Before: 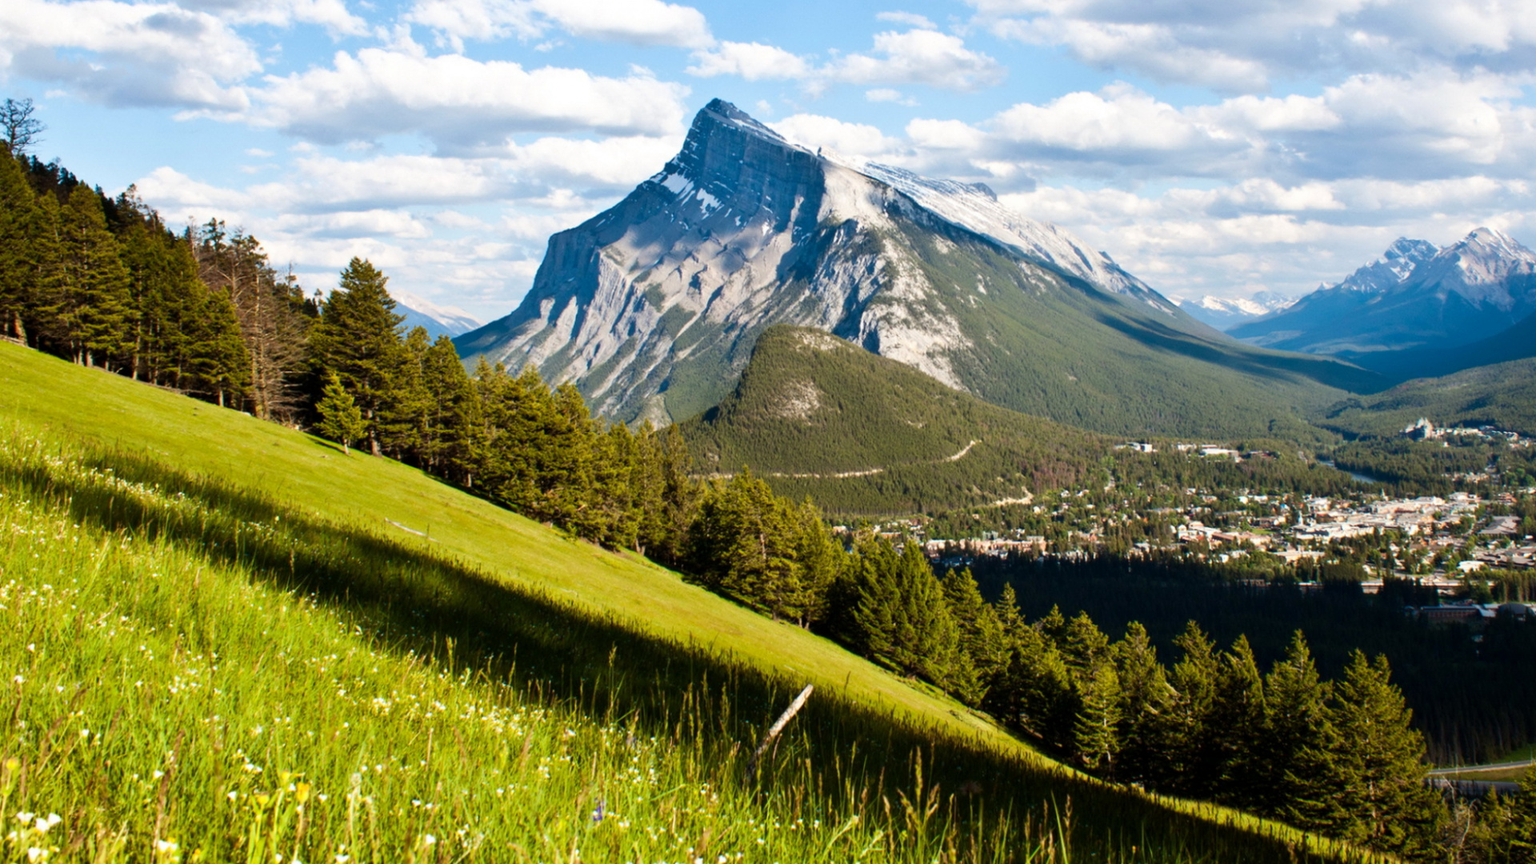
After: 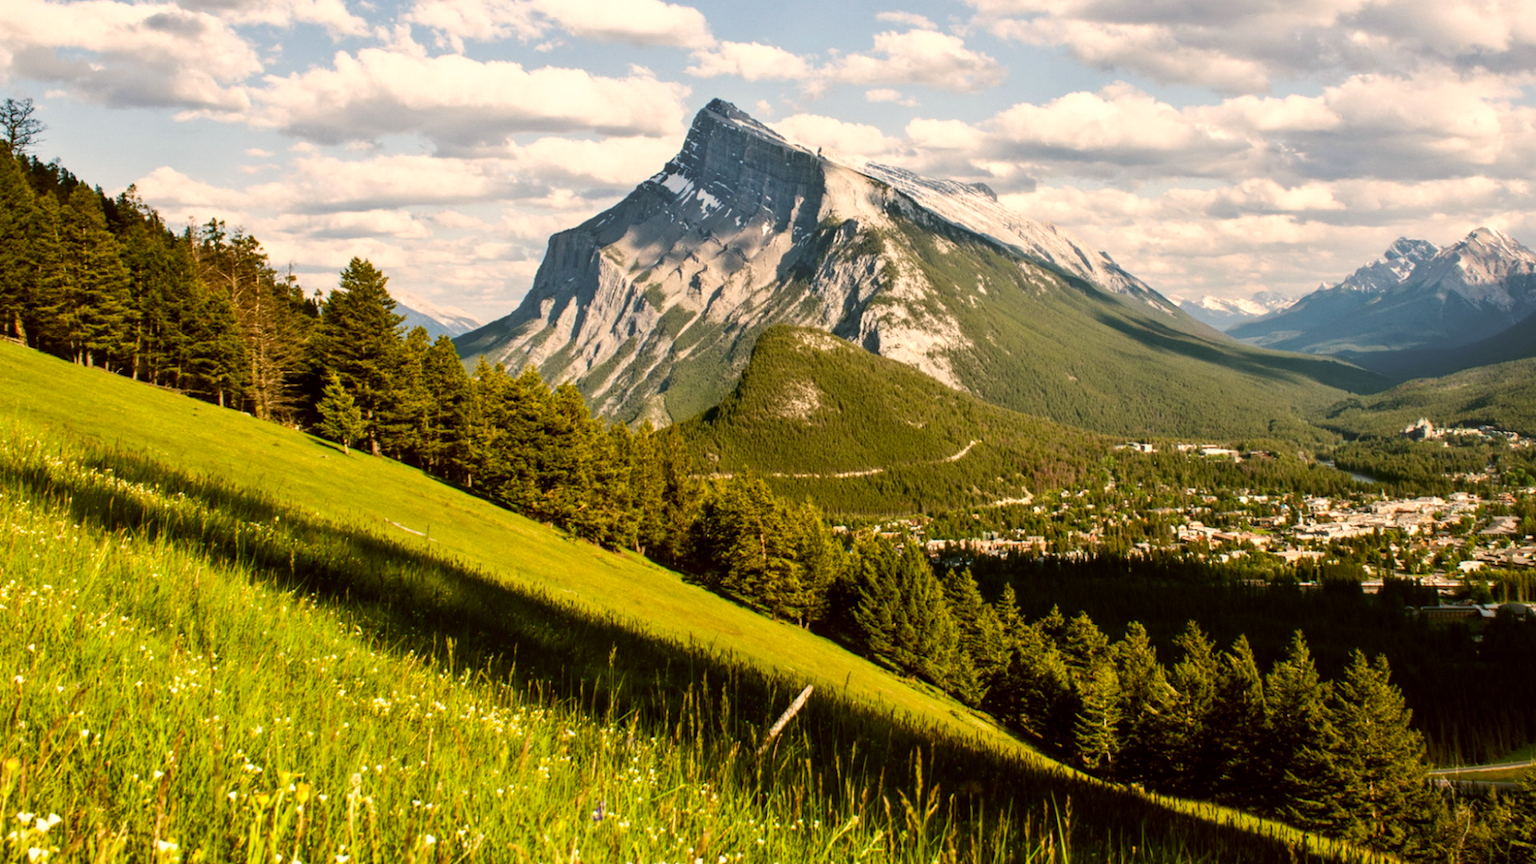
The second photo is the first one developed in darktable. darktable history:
local contrast: on, module defaults
color correction: highlights a* 8.73, highlights b* 15.89, shadows a* -0.403, shadows b* 26.47
